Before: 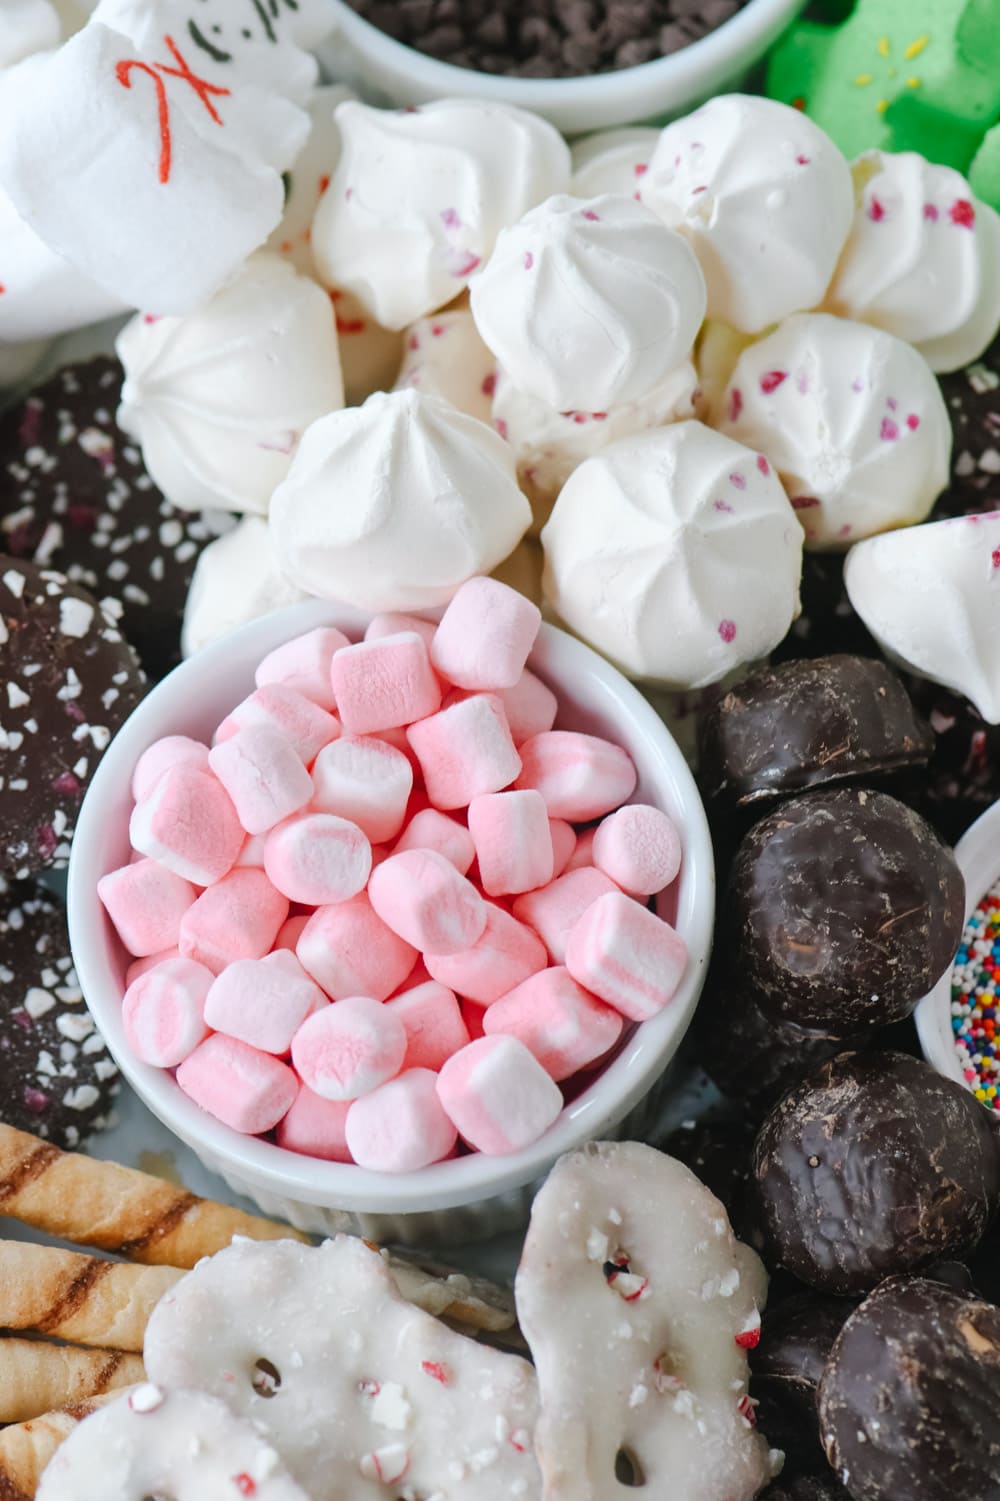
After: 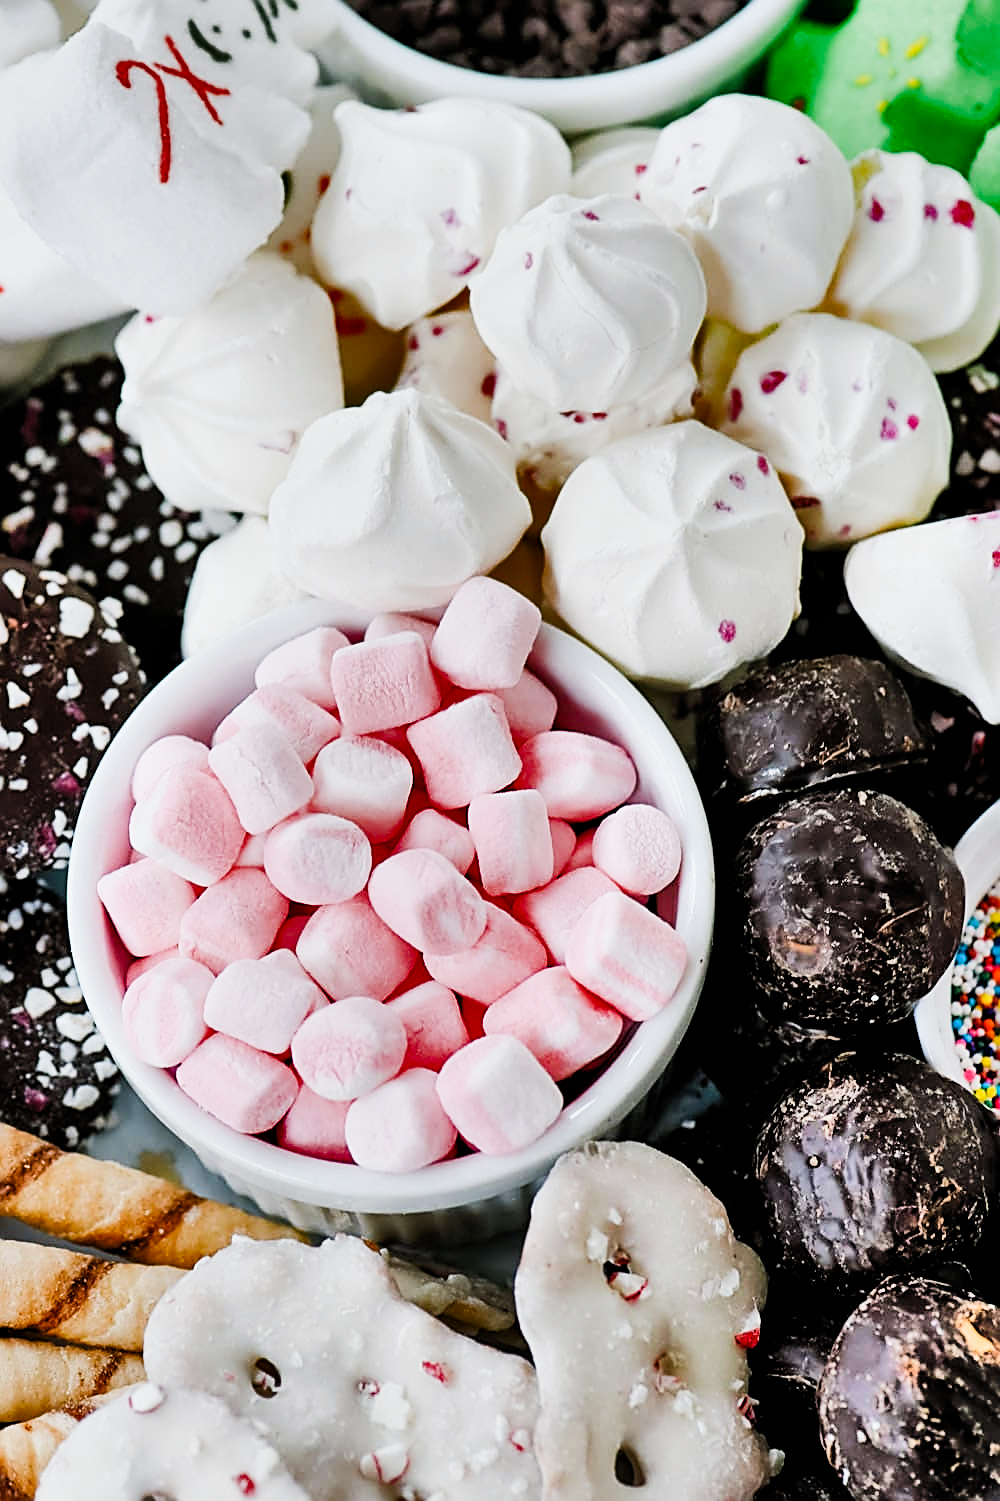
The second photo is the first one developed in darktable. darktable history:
levels: mode automatic
sigmoid: contrast 1.8
sharpen: amount 1
shadows and highlights: shadows 75, highlights -60.85, soften with gaussian
rgb levels: levels [[0.01, 0.419, 0.839], [0, 0.5, 1], [0, 0.5, 1]]
